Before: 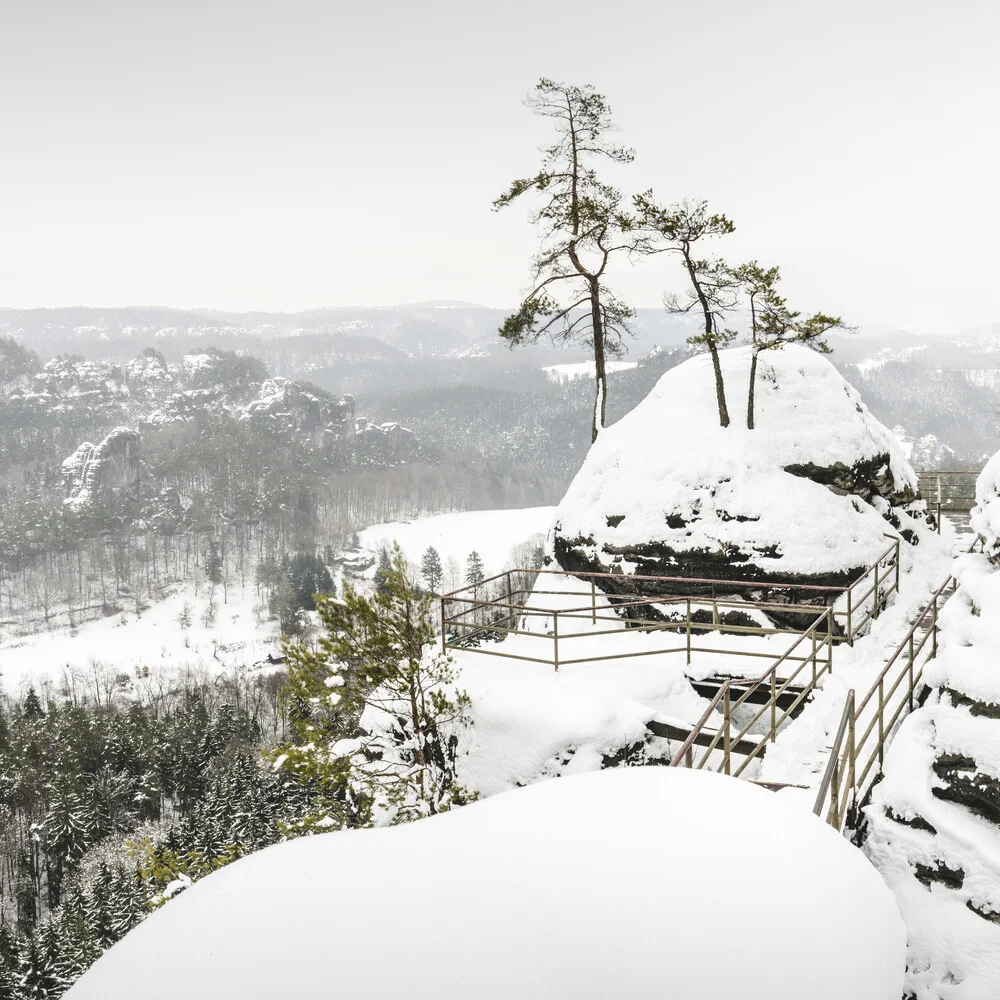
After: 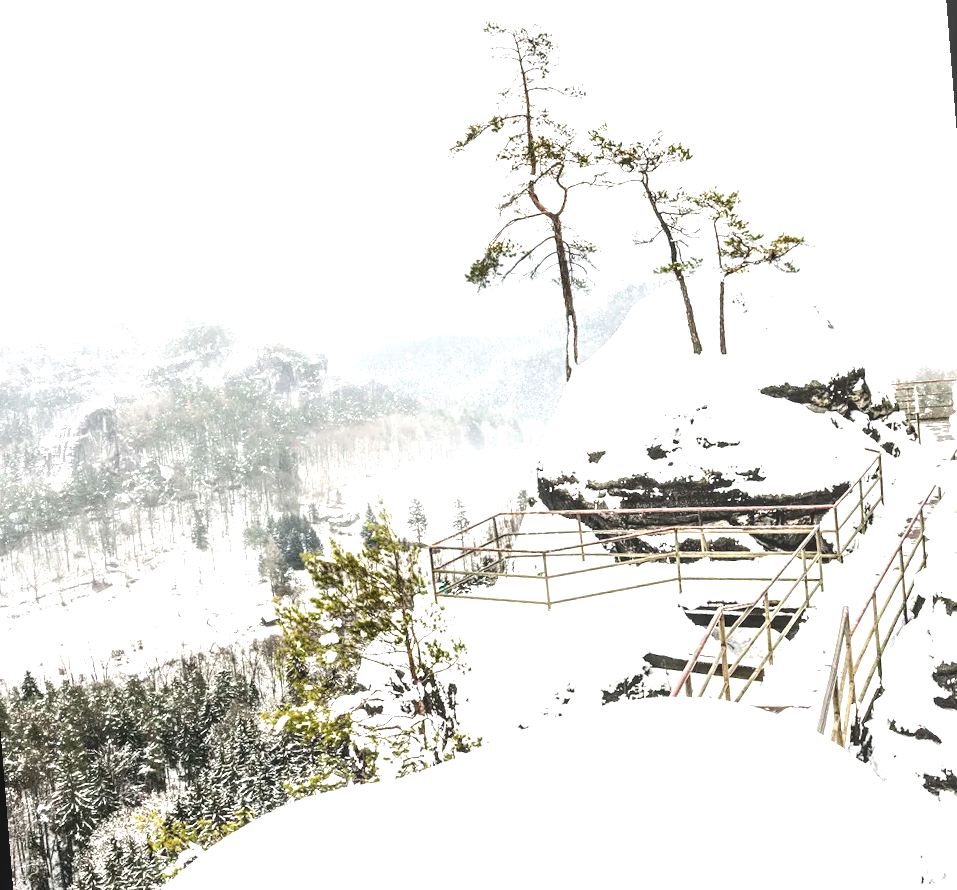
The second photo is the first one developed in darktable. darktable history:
tone equalizer: -8 EV -0.75 EV, -7 EV -0.7 EV, -6 EV -0.6 EV, -5 EV -0.4 EV, -3 EV 0.4 EV, -2 EV 0.6 EV, -1 EV 0.7 EV, +0 EV 0.75 EV, edges refinement/feathering 500, mask exposure compensation -1.57 EV, preserve details no
exposure: black level correction 0, exposure 0.5 EV, compensate highlight preservation false
rotate and perspective: rotation -4.57°, crop left 0.054, crop right 0.944, crop top 0.087, crop bottom 0.914
local contrast: on, module defaults
